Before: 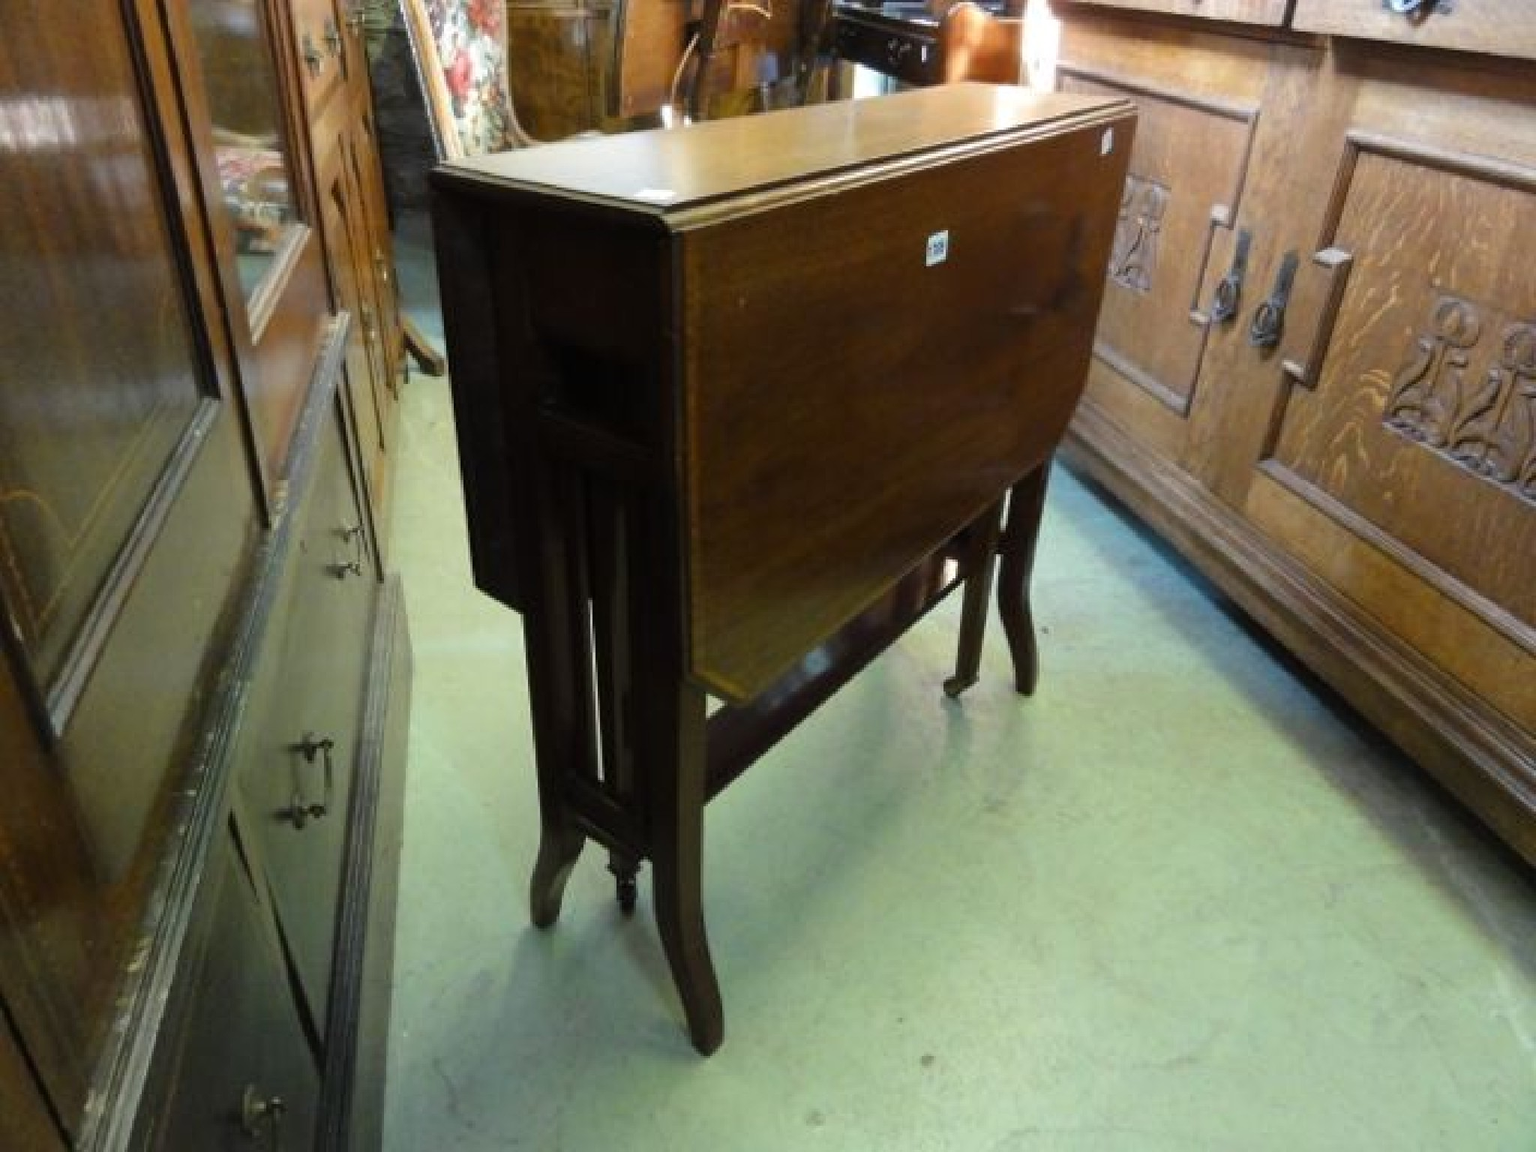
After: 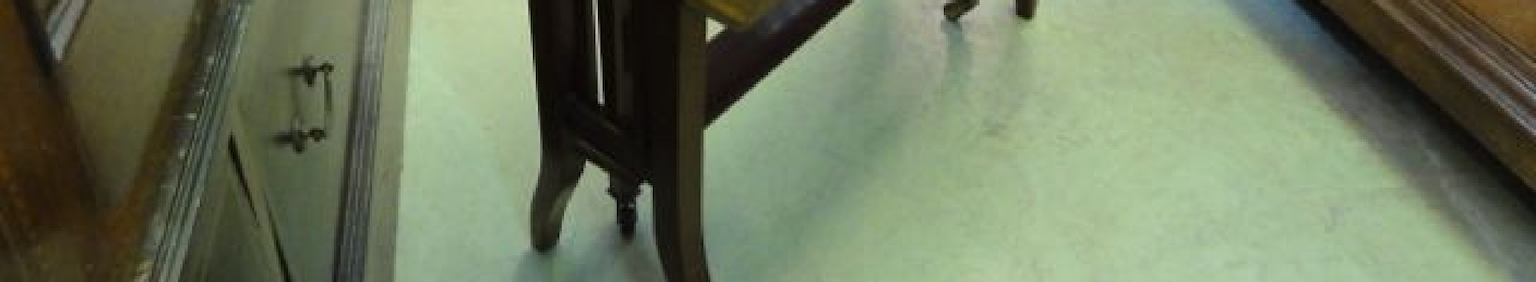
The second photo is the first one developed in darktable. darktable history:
crop and rotate: top 58.773%, bottom 16.636%
